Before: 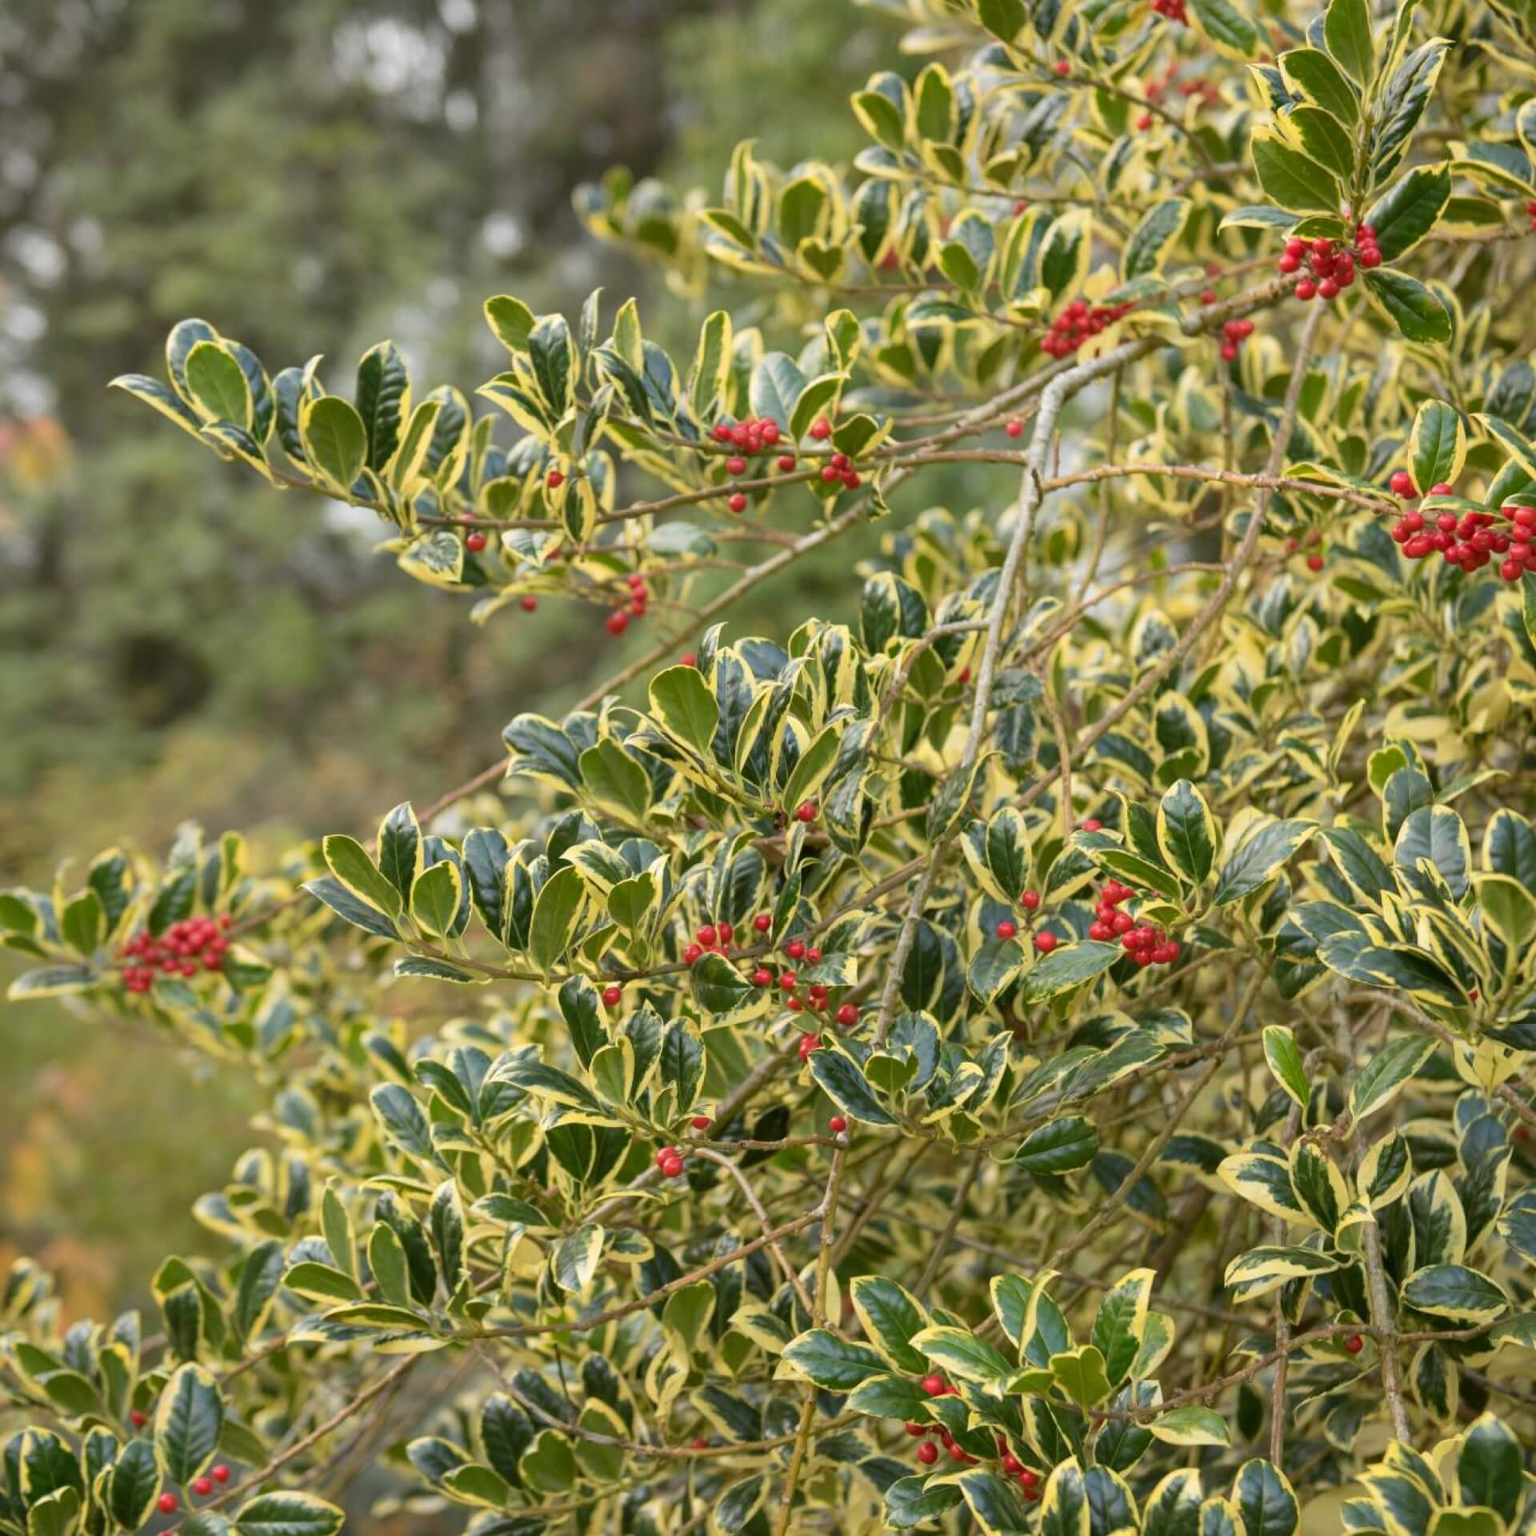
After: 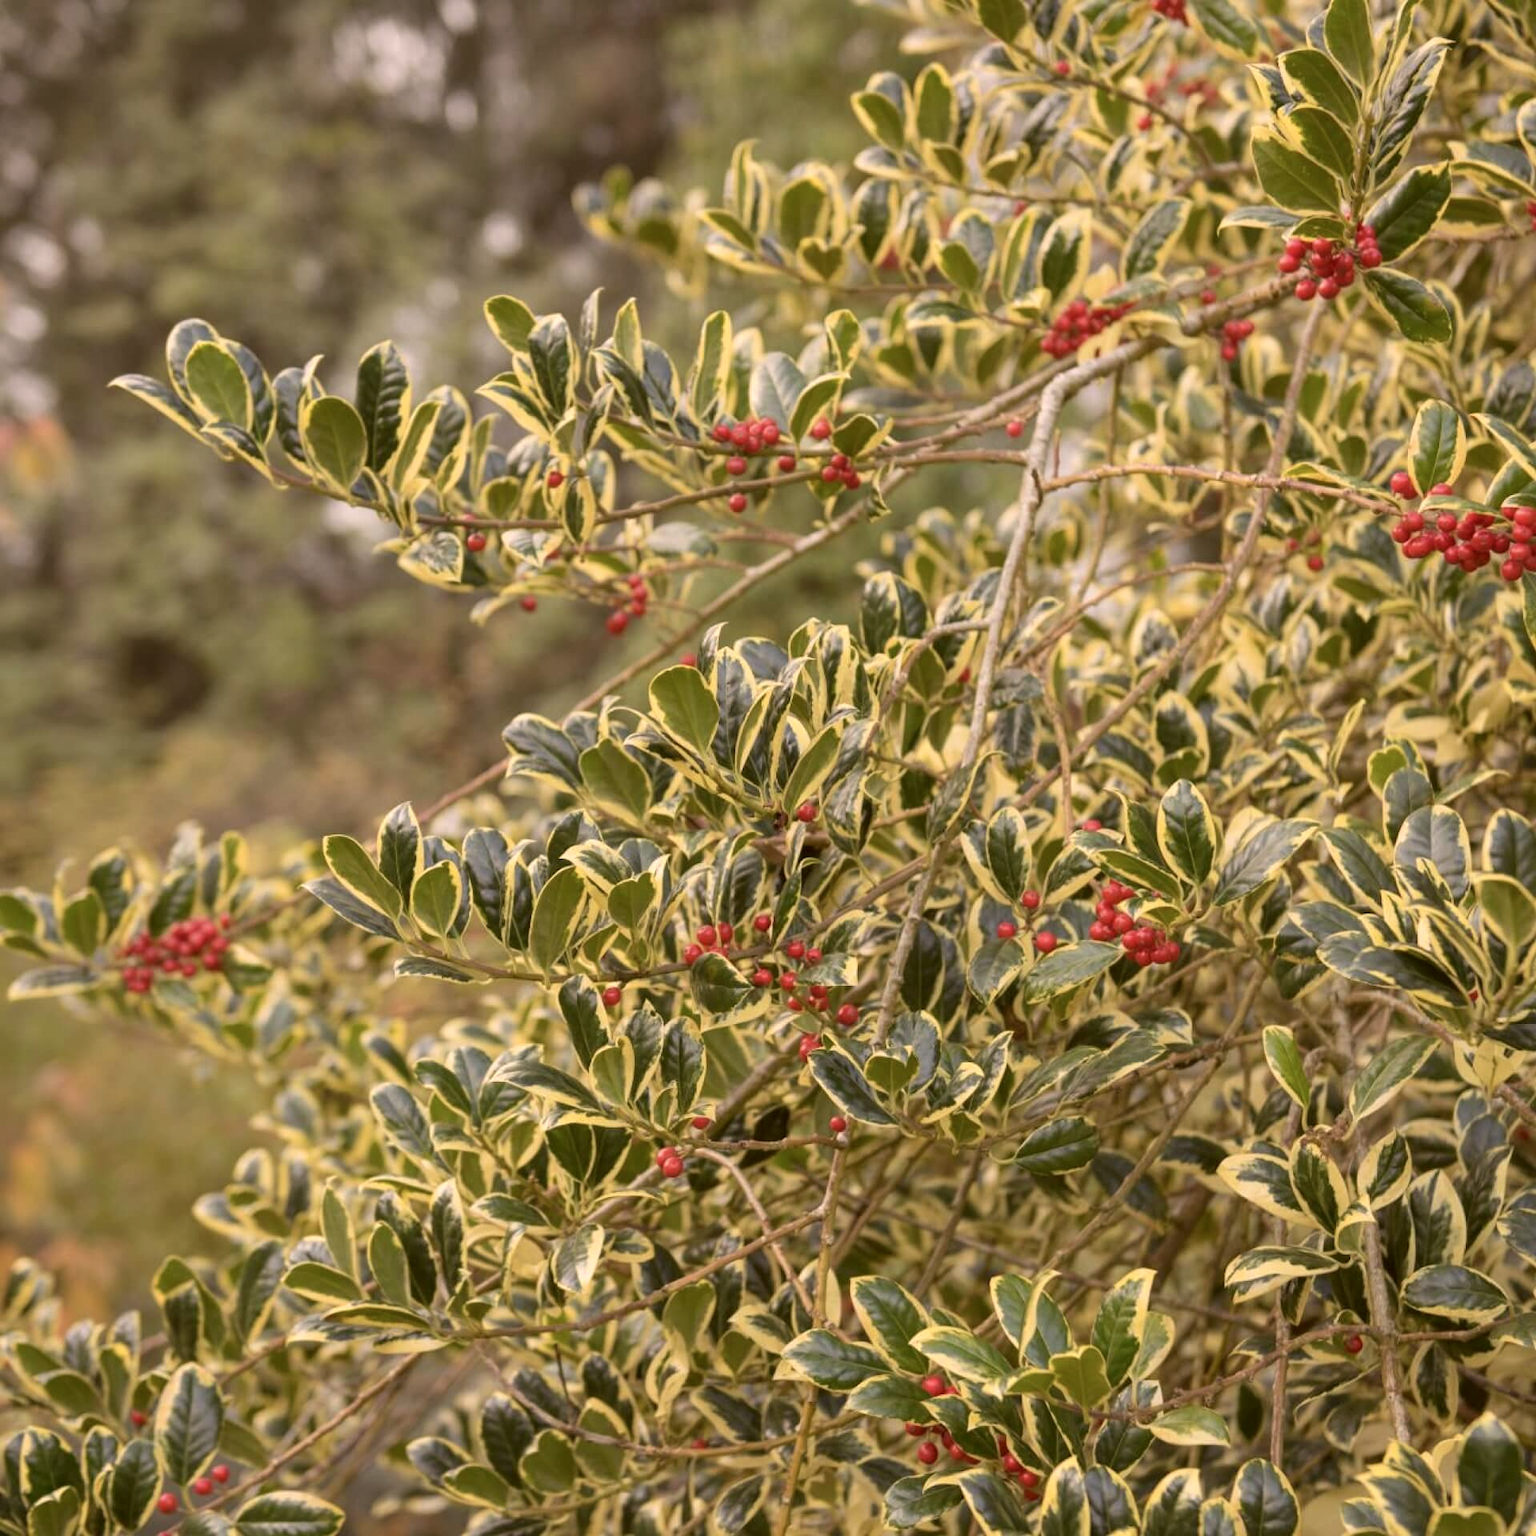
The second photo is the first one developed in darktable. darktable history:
color correction: highlights a* 10.23, highlights b* 9.71, shadows a* 8.56, shadows b* 8.2, saturation 0.783
